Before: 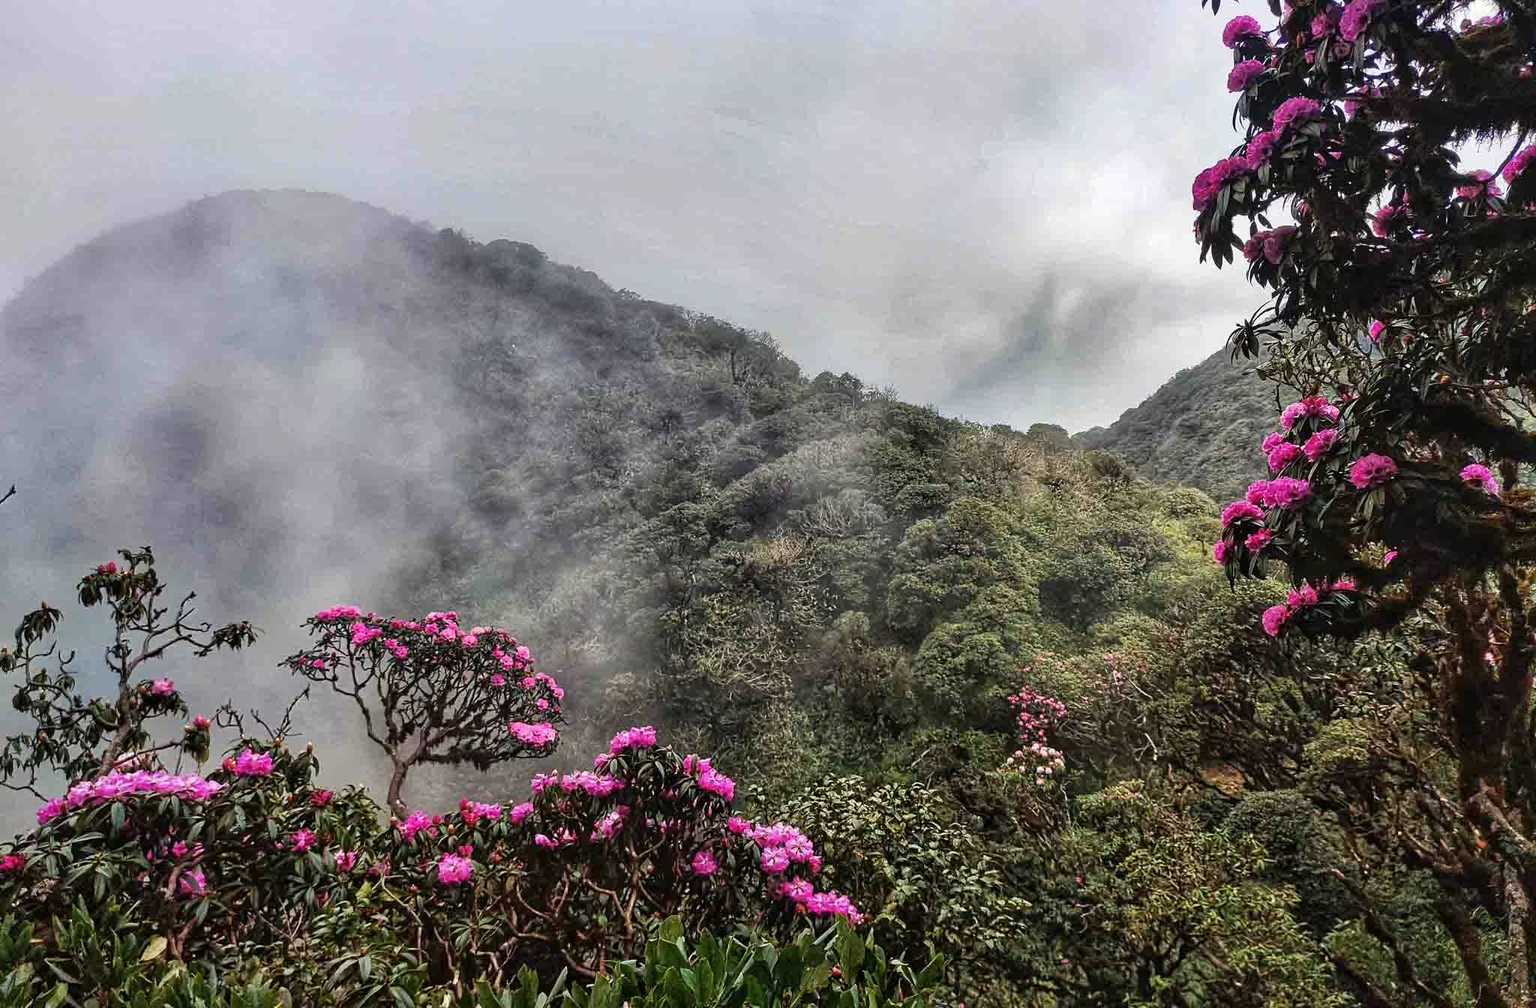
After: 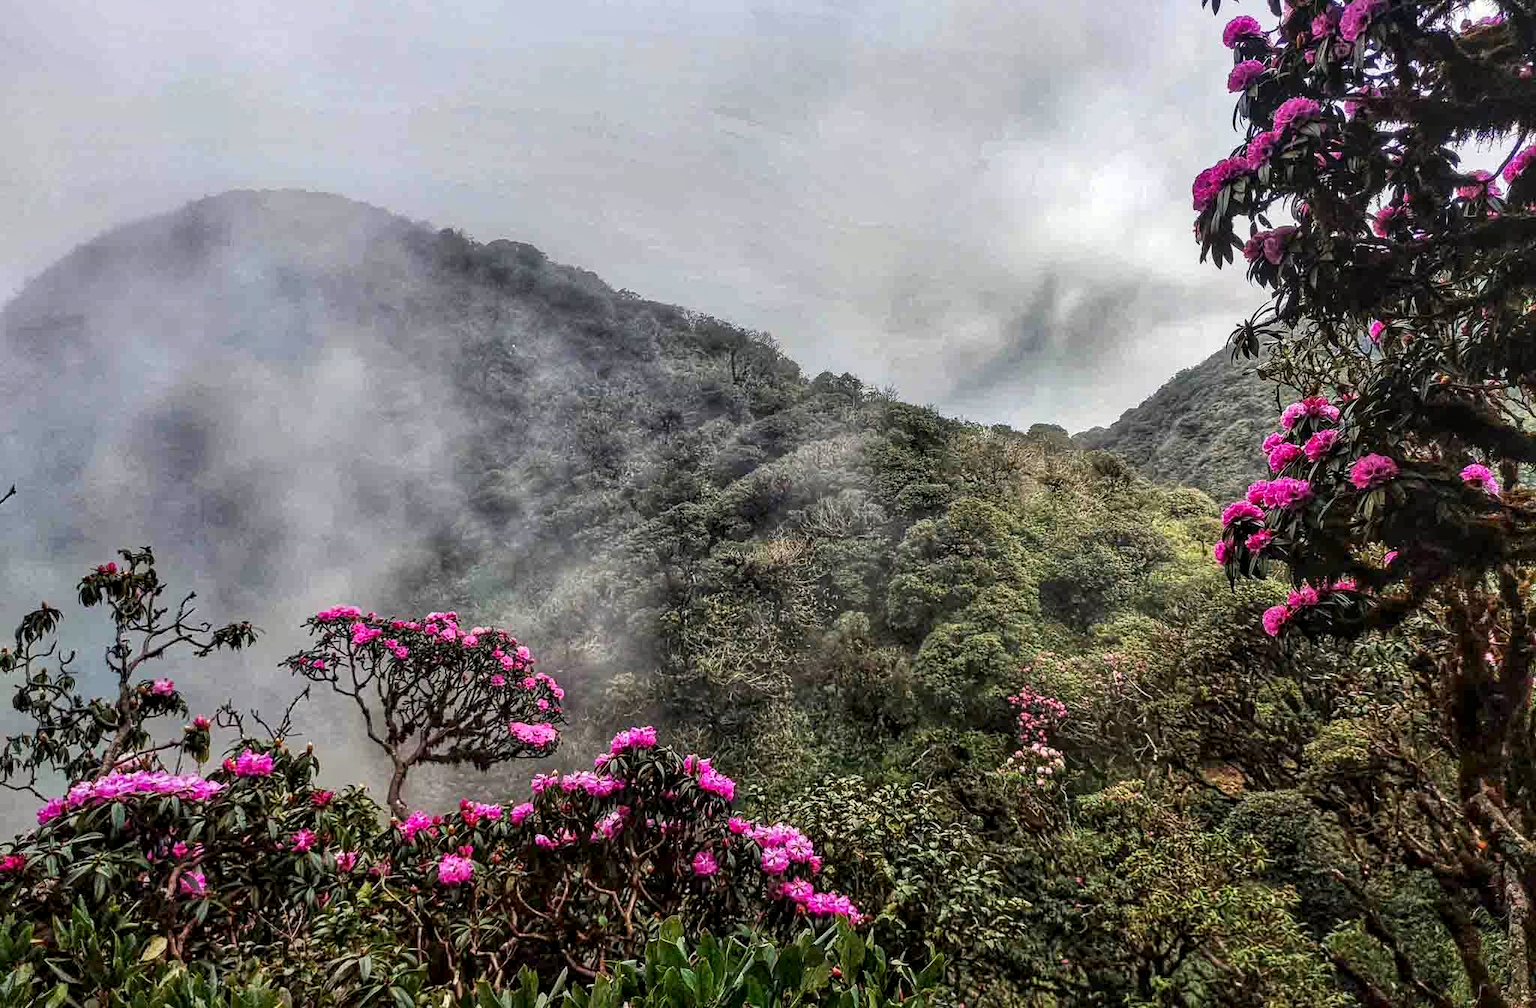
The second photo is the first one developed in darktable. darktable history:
local contrast: detail 130%
color contrast: green-magenta contrast 1.1, blue-yellow contrast 1.1, unbound 0
